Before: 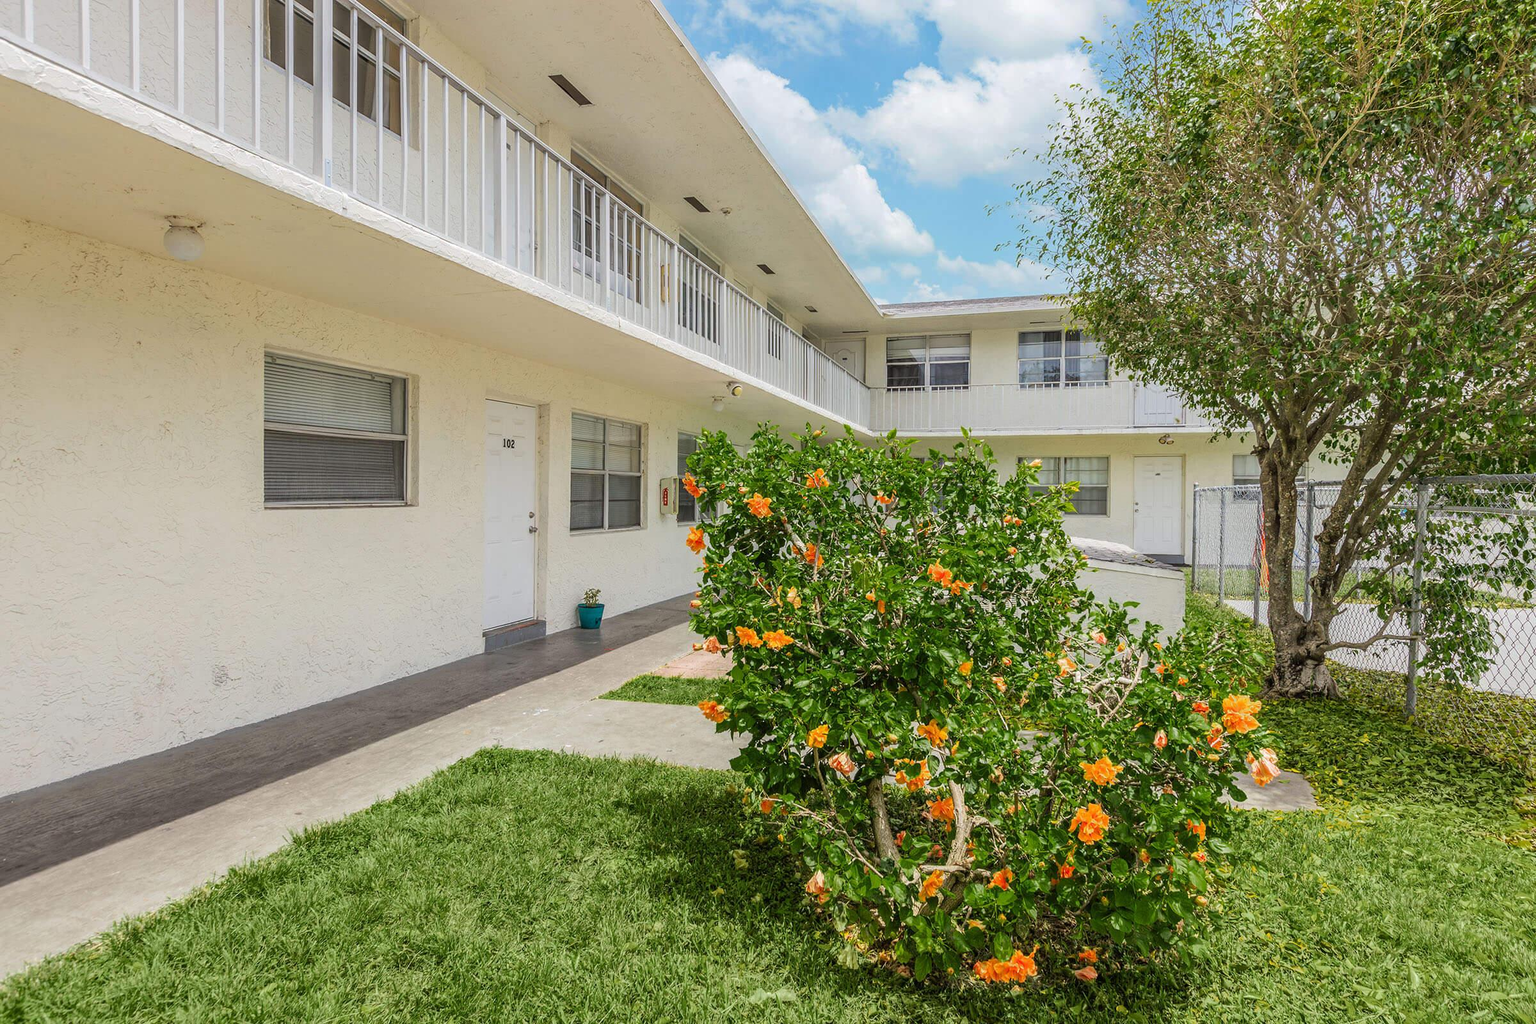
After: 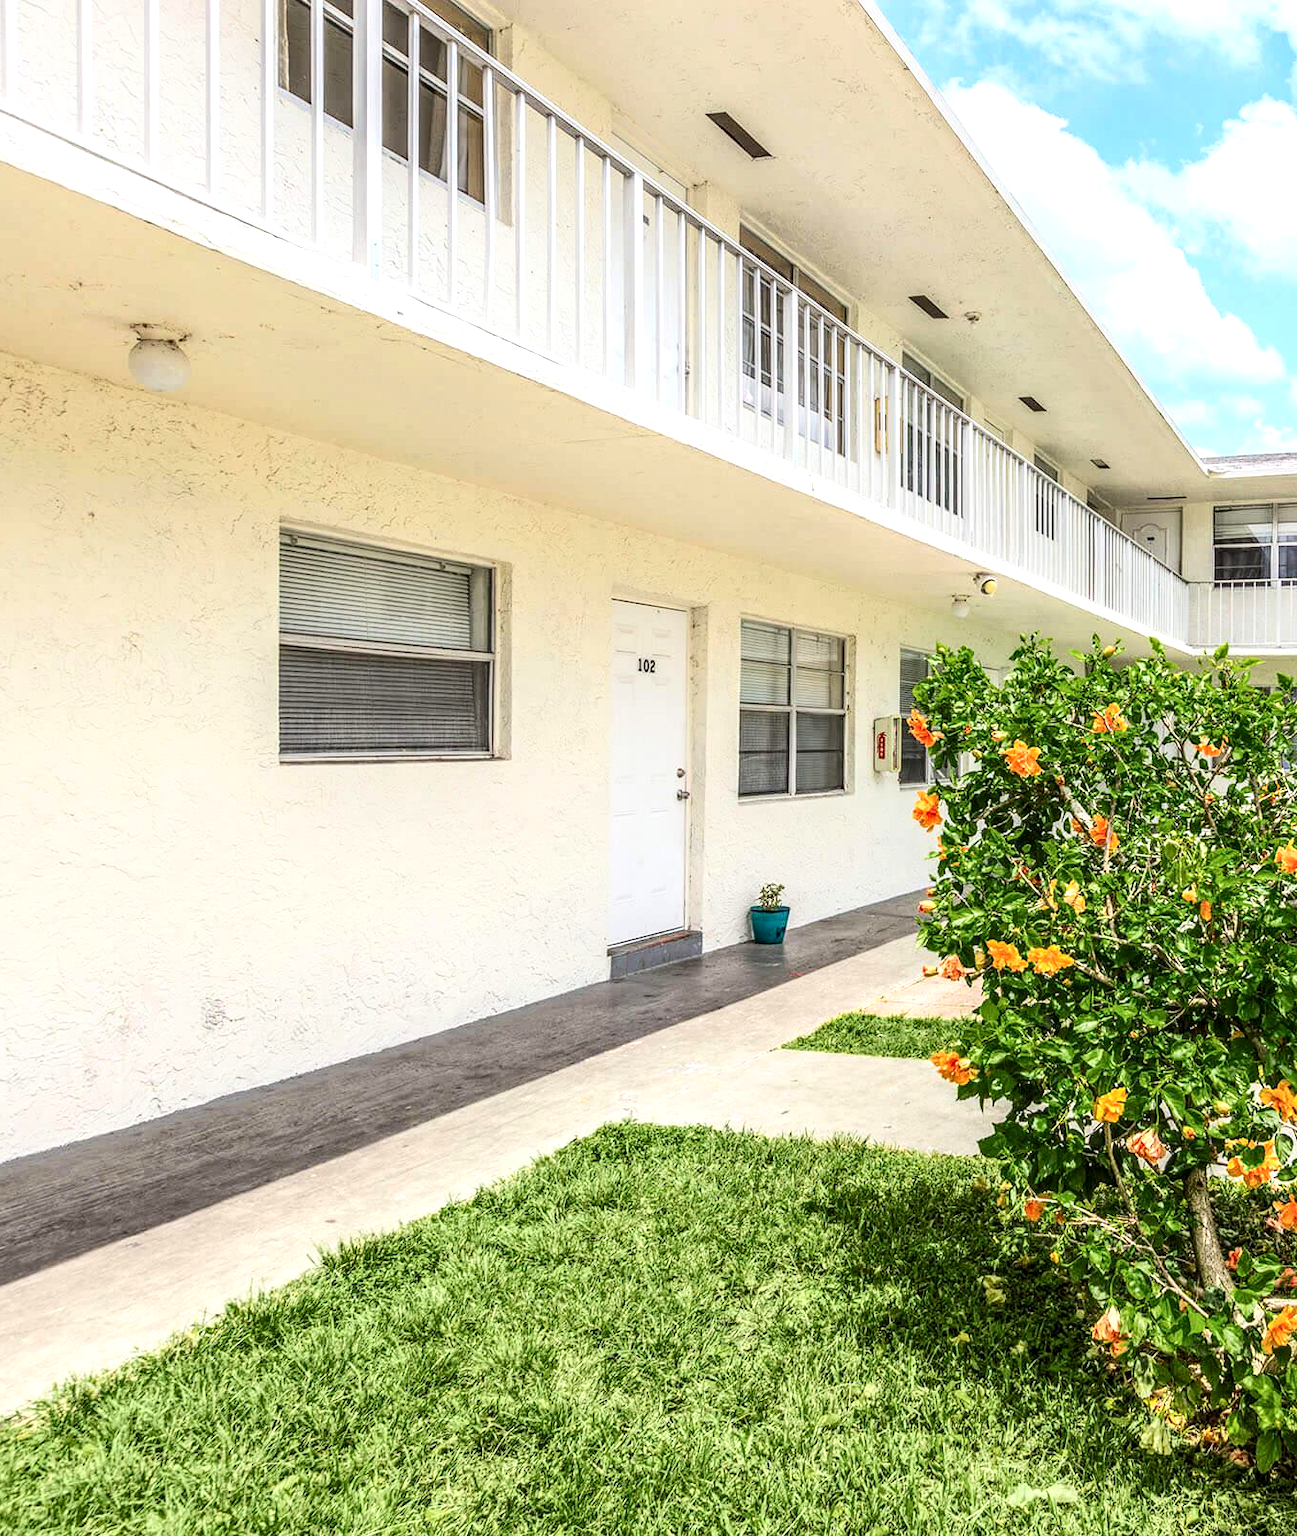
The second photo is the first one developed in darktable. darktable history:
local contrast: highlights 25%, detail 130%
exposure: black level correction 0, exposure 0.7 EV, compensate exposure bias true, compensate highlight preservation false
crop: left 5.114%, right 38.589%
contrast brightness saturation: contrast 0.22
